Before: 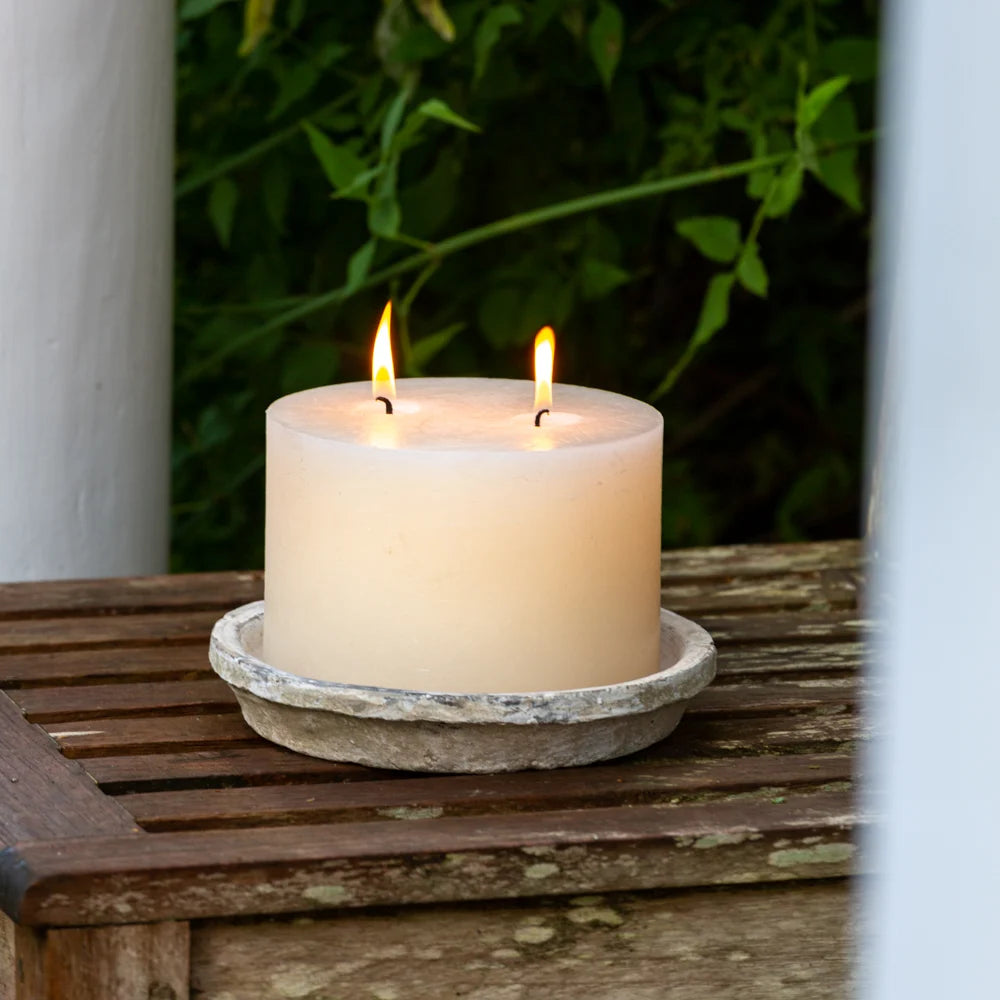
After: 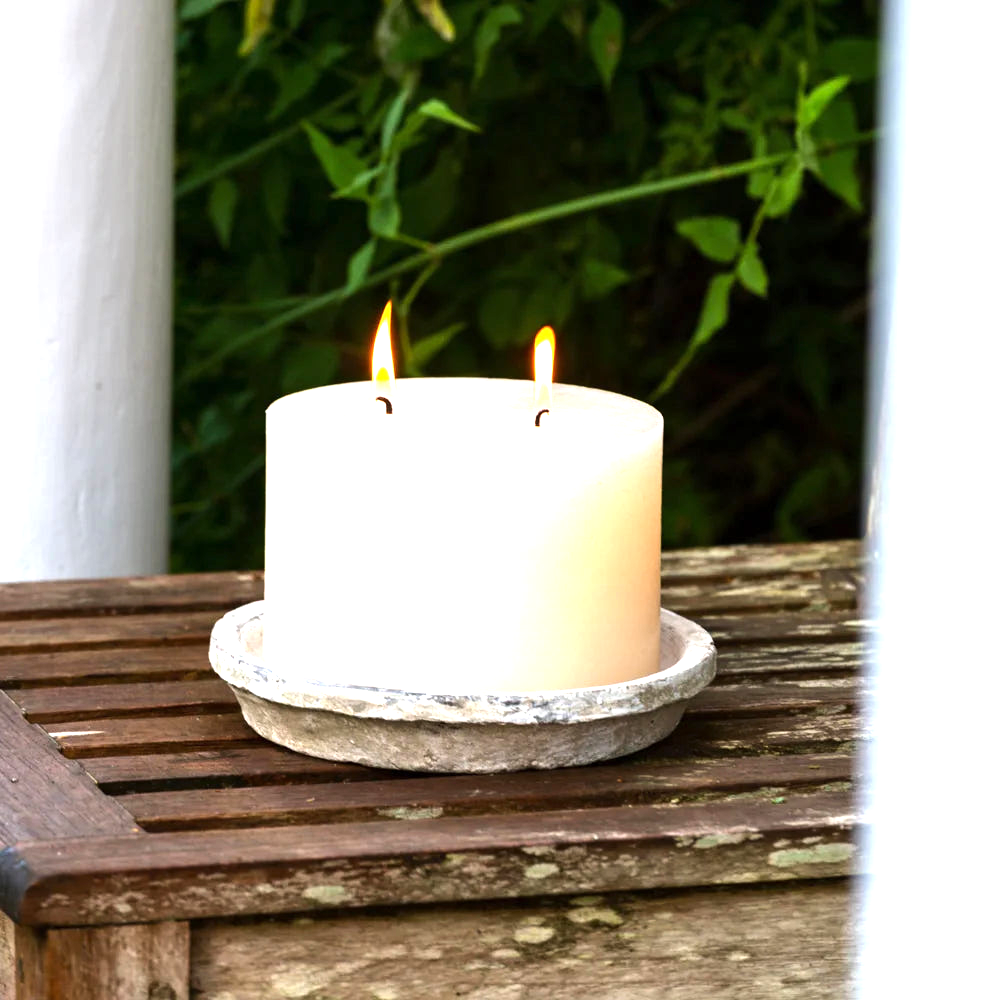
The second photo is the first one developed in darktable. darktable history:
tone equalizer: -8 EV -0.417 EV, -7 EV -0.389 EV, -6 EV -0.333 EV, -5 EV -0.222 EV, -3 EV 0.222 EV, -2 EV 0.333 EV, -1 EV 0.389 EV, +0 EV 0.417 EV, edges refinement/feathering 500, mask exposure compensation -1.57 EV, preserve details no
white balance: red 1.004, blue 1.024
exposure: exposure 0.935 EV, compensate highlight preservation false
